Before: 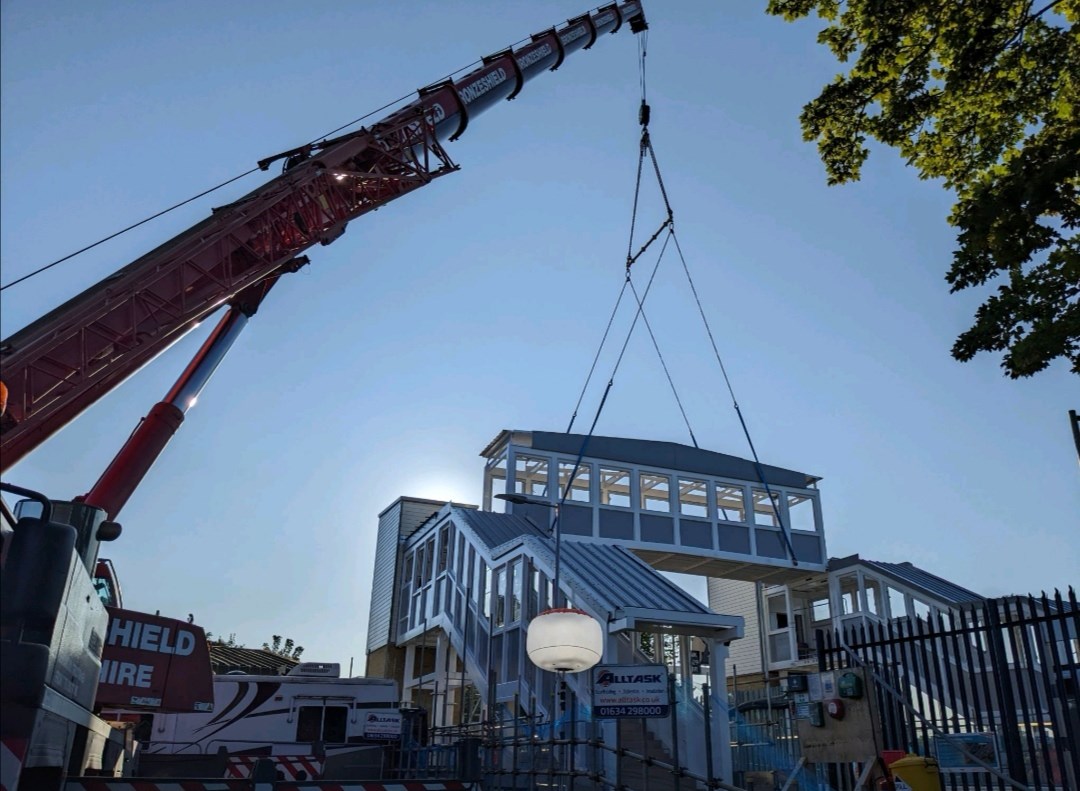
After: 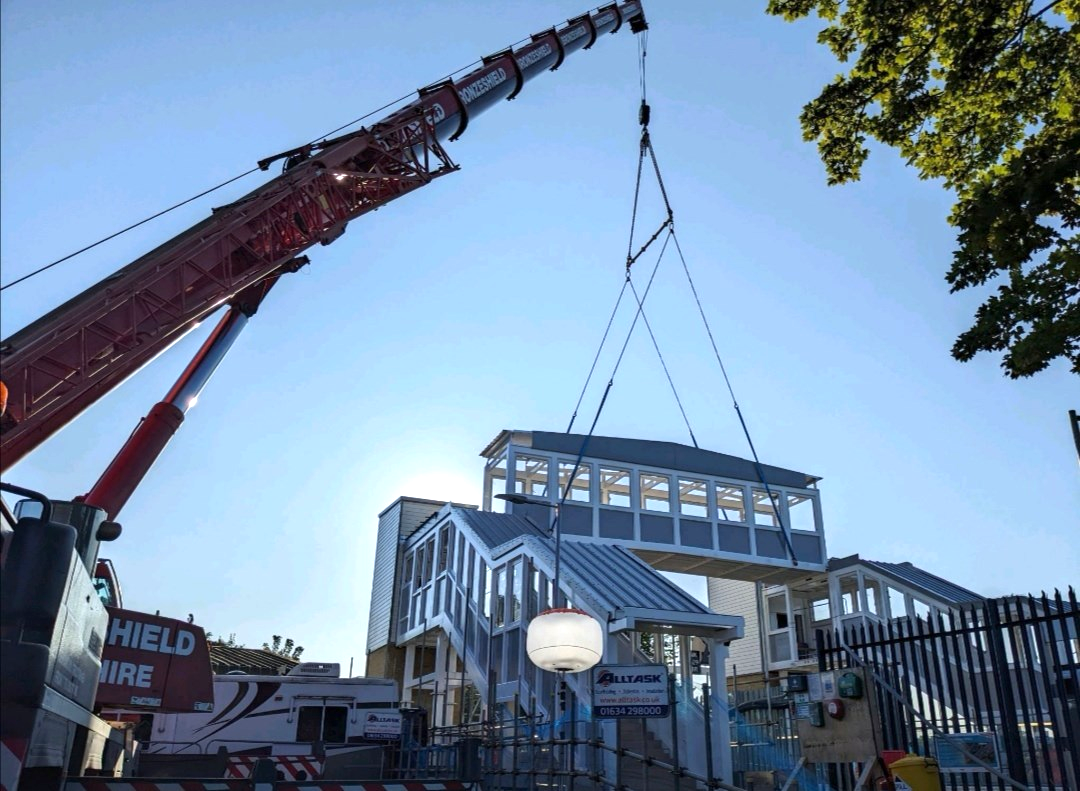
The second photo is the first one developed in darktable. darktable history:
exposure: exposure 0.66 EV, compensate highlight preservation false
